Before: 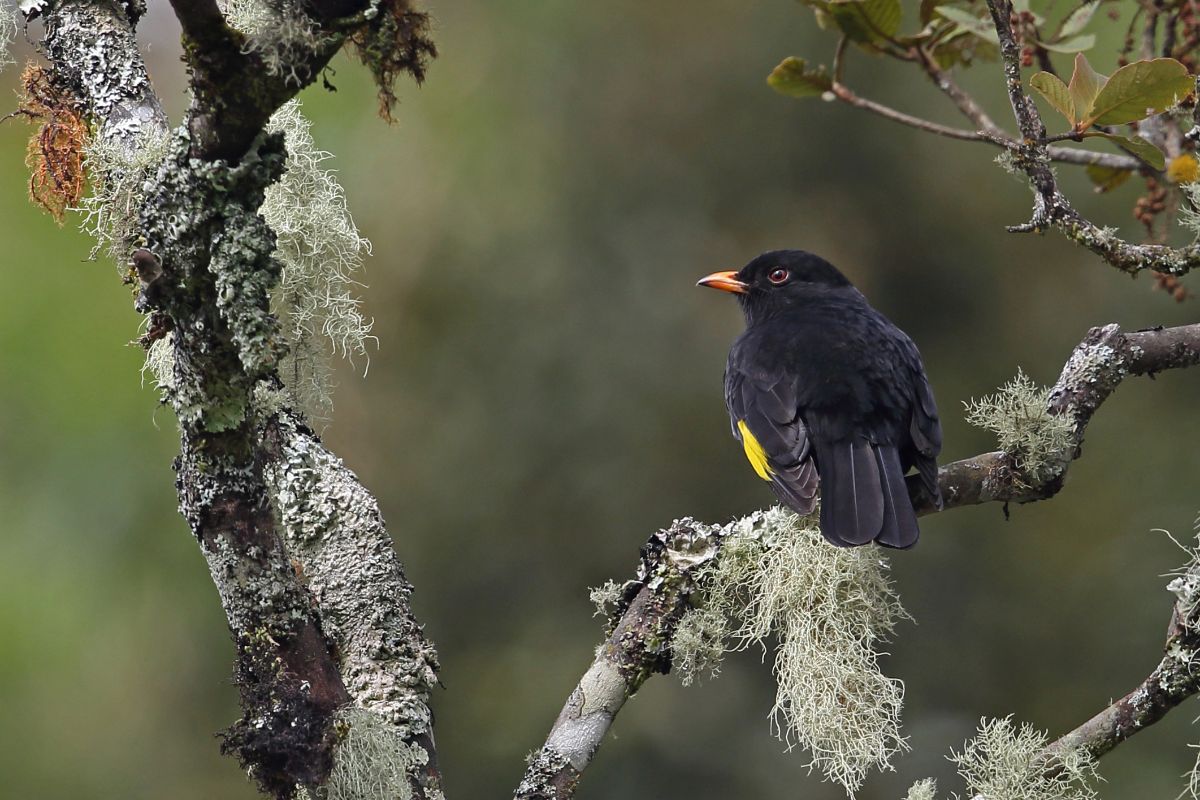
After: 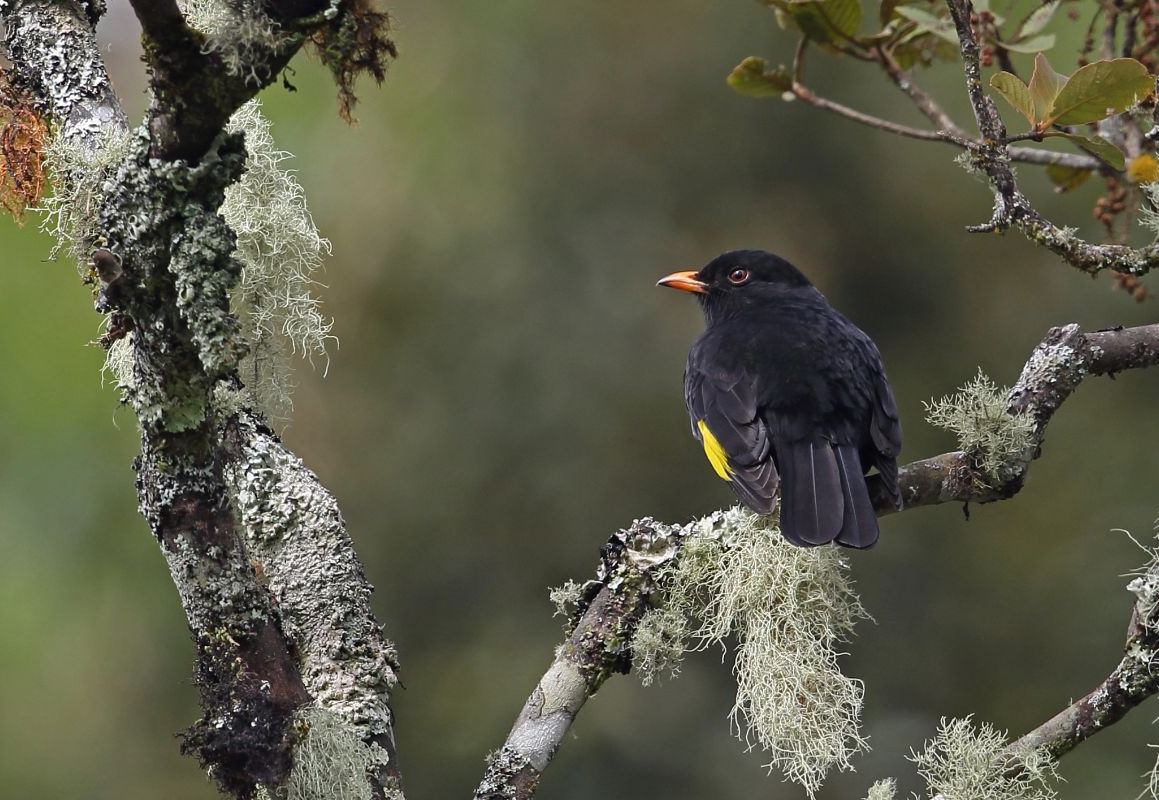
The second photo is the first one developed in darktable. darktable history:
crop and rotate: left 3.409%
